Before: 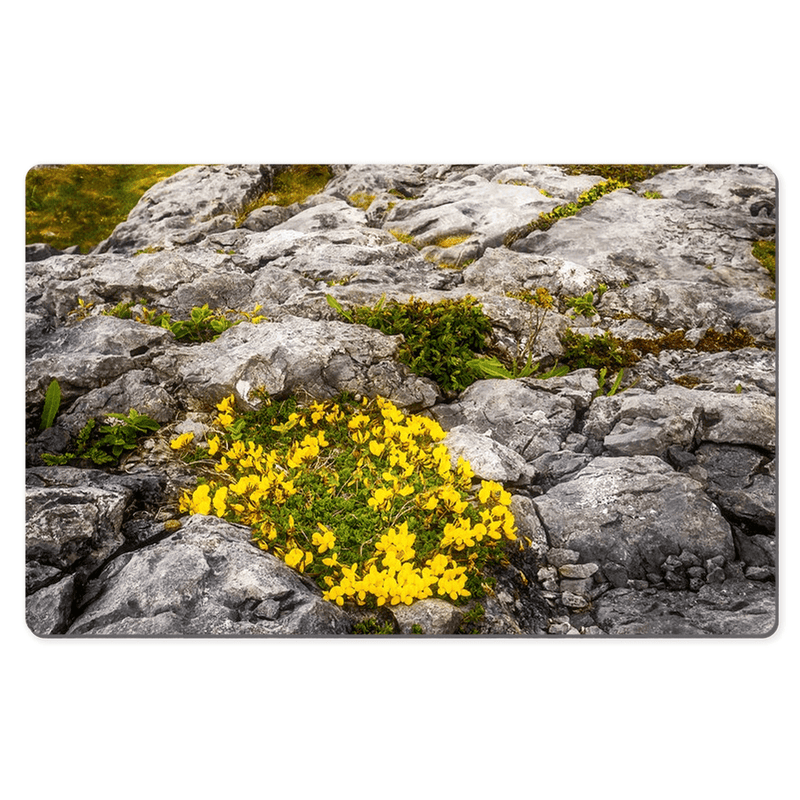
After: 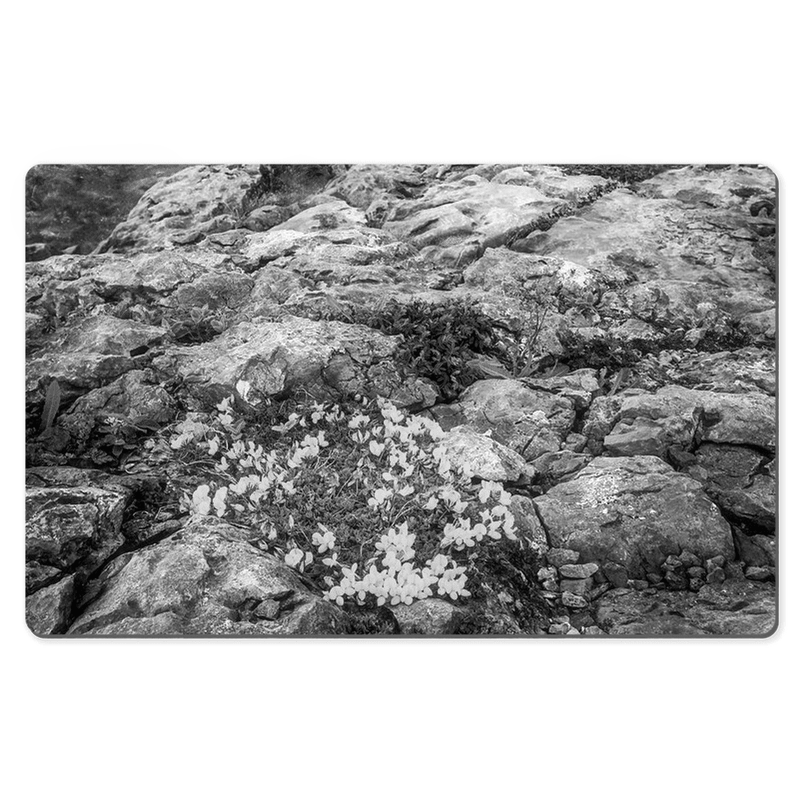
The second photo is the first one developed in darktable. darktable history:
base curve: curves: ch0 [(0, 0) (0.74, 0.67) (1, 1)]
monochrome: on, module defaults
